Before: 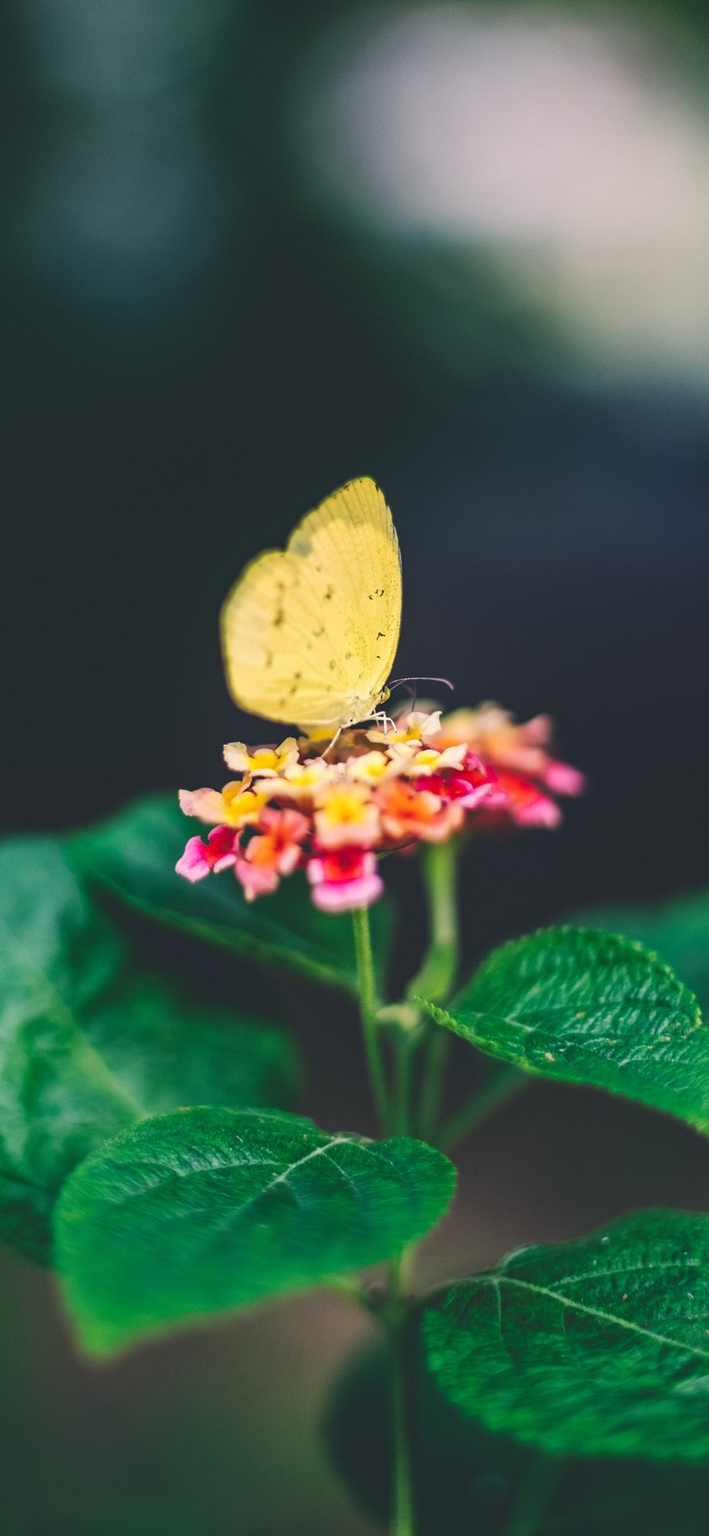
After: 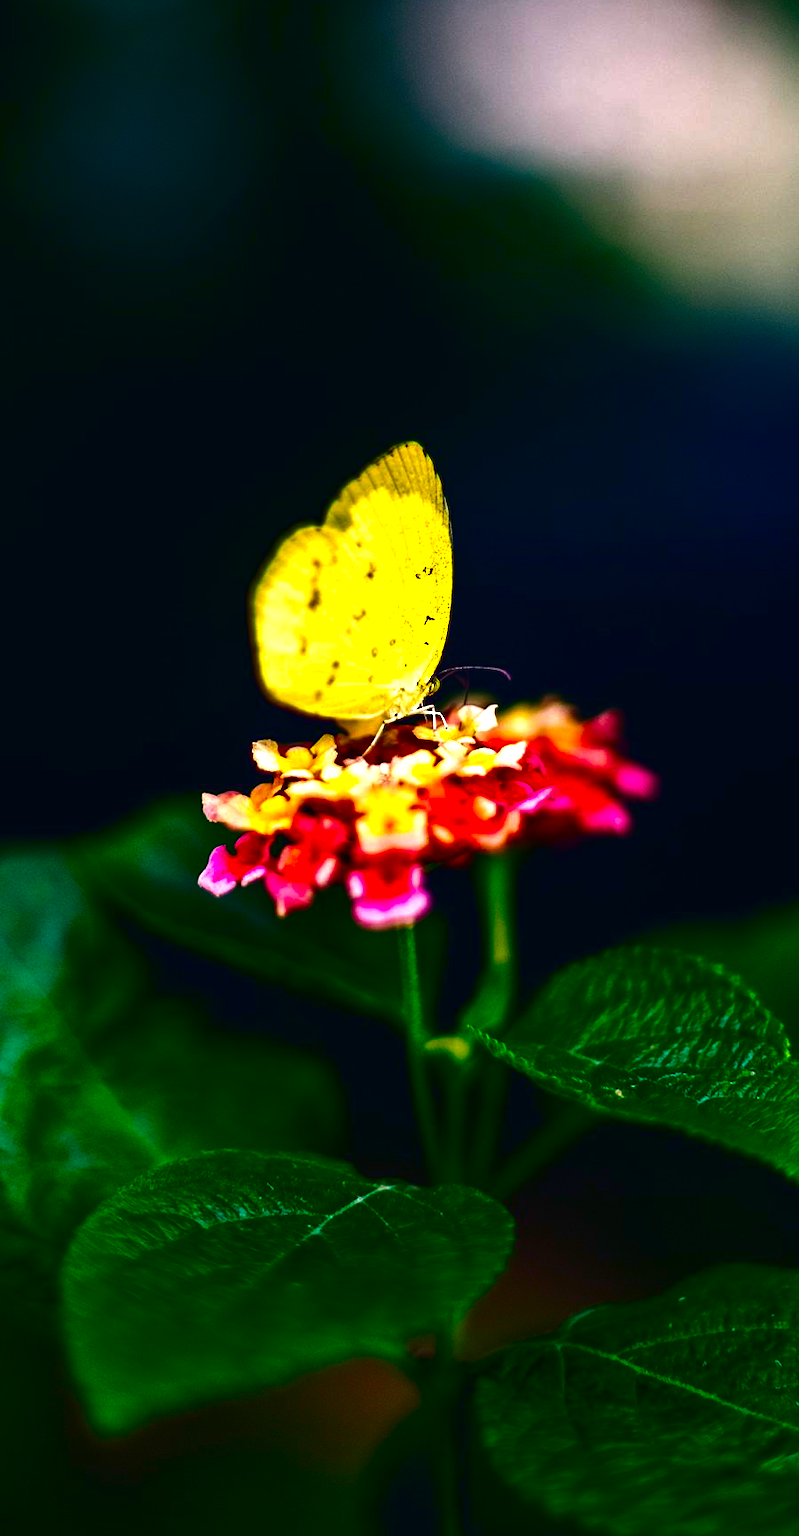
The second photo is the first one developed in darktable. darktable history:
contrast brightness saturation: brightness -1, saturation 1
exposure: black level correction -0.005, exposure 0.622 EV, compensate highlight preservation false
crop and rotate: top 5.609%, bottom 5.609%
